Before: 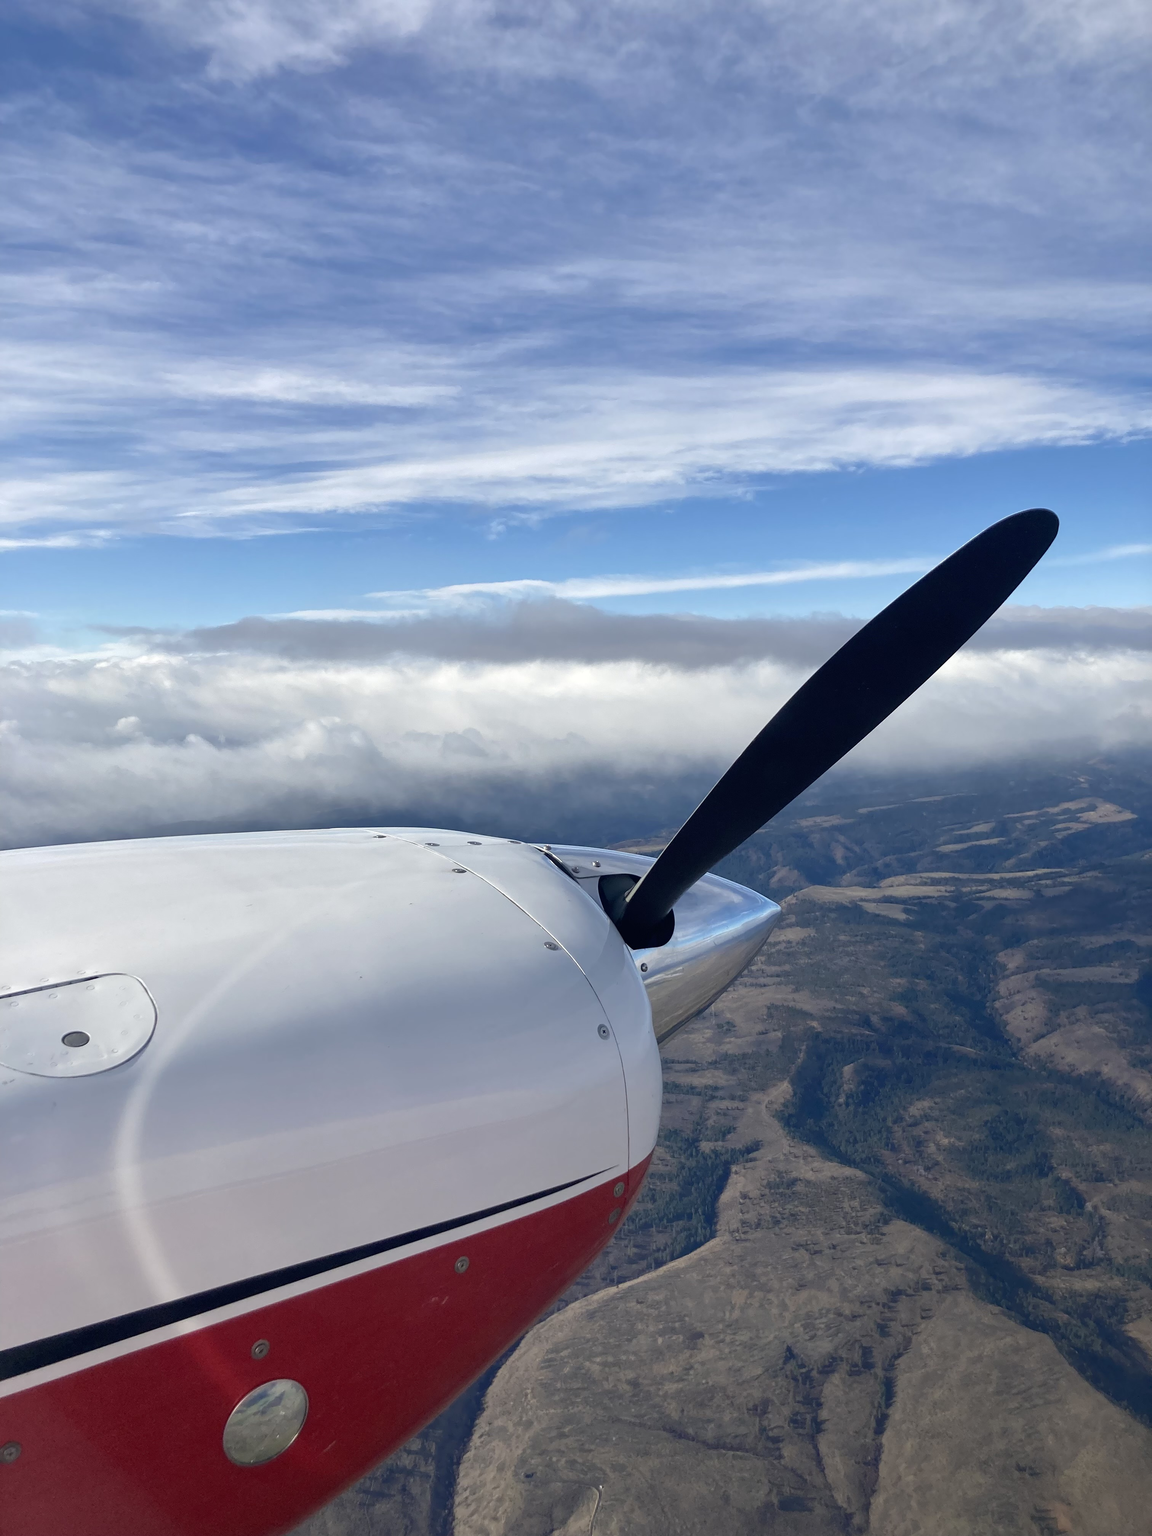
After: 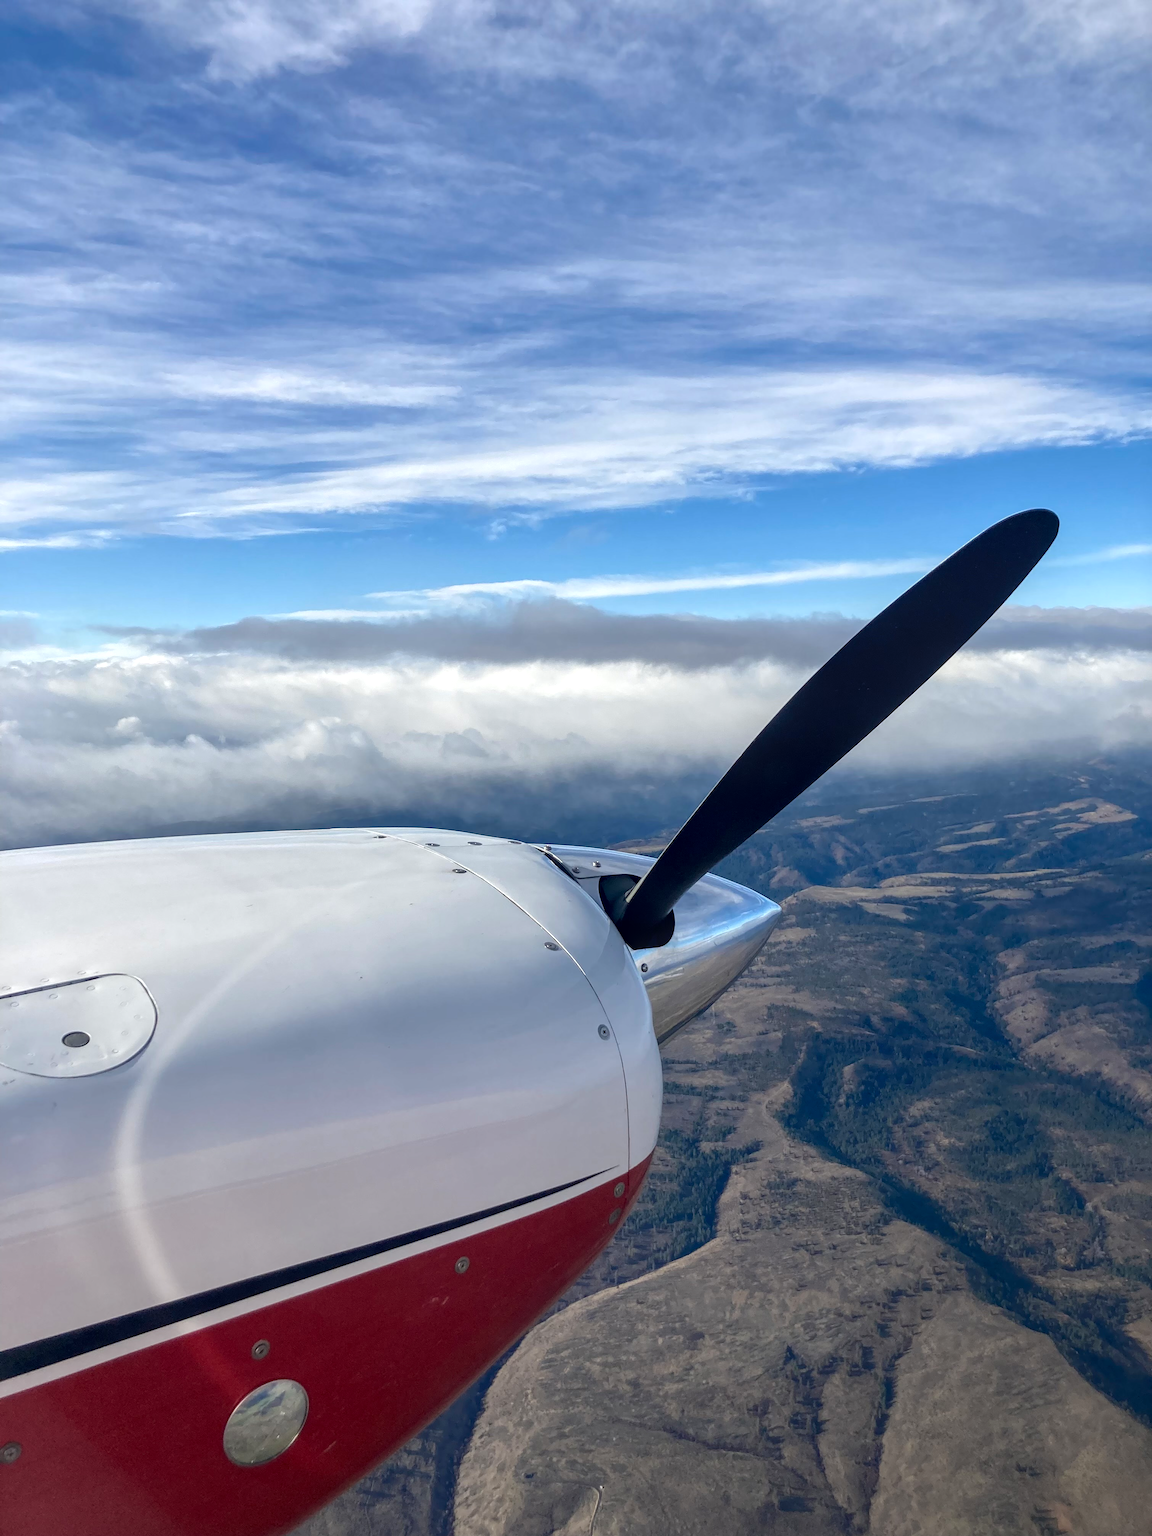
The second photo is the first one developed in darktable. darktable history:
color zones: curves: ch0 [(0.068, 0.464) (0.25, 0.5) (0.48, 0.508) (0.75, 0.536) (0.886, 0.476) (0.967, 0.456)]; ch1 [(0.066, 0.456) (0.25, 0.5) (0.616, 0.508) (0.746, 0.56) (0.934, 0.444)]
local contrast: detail 130%
